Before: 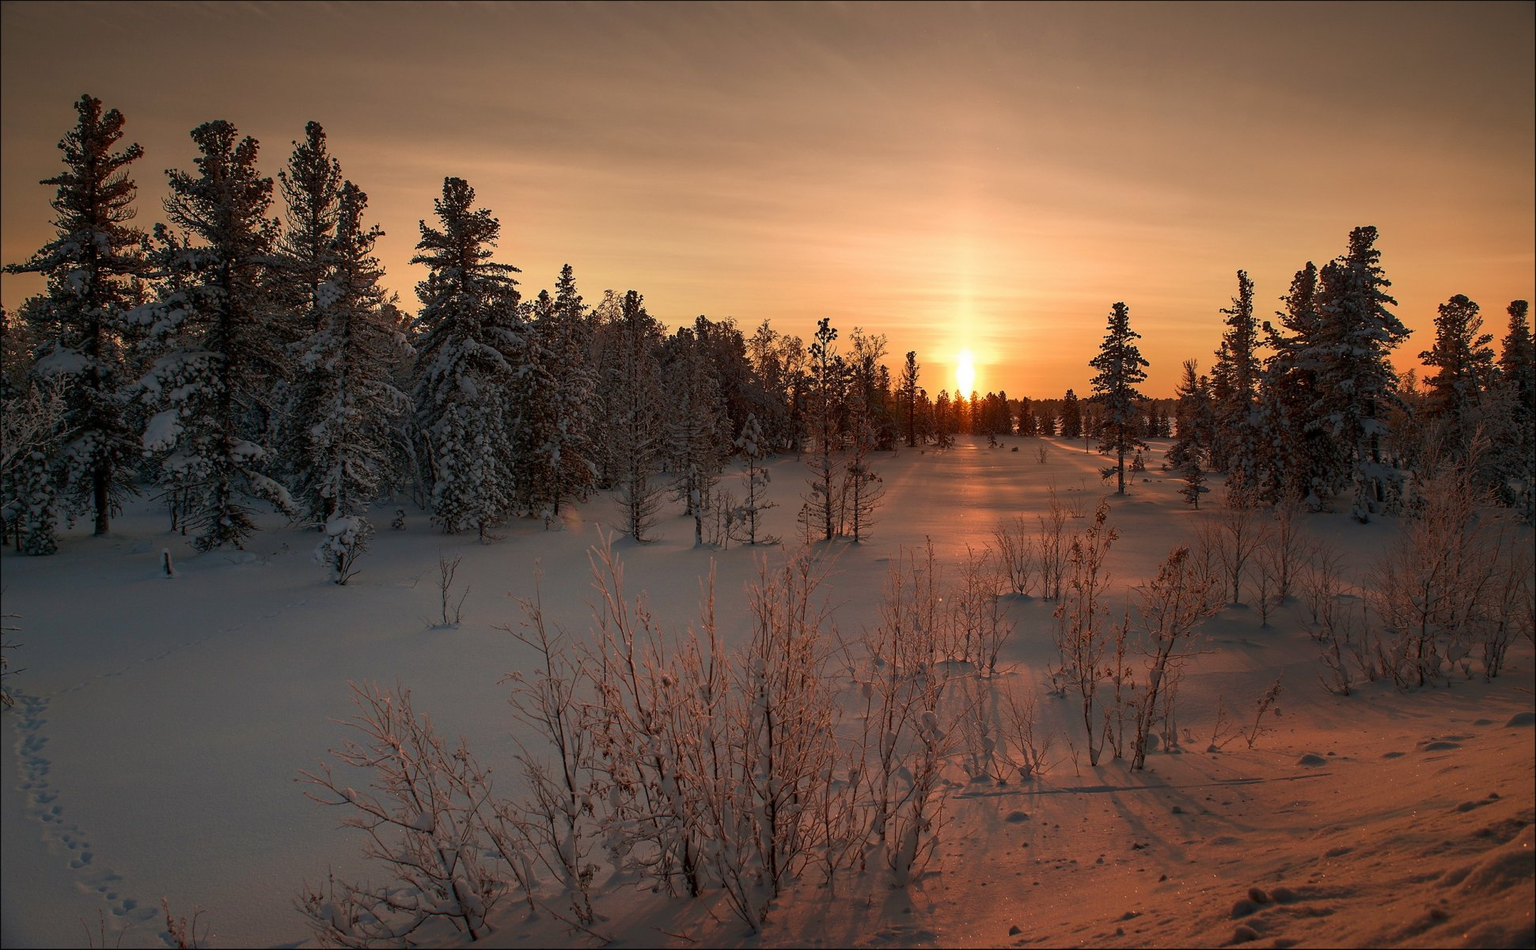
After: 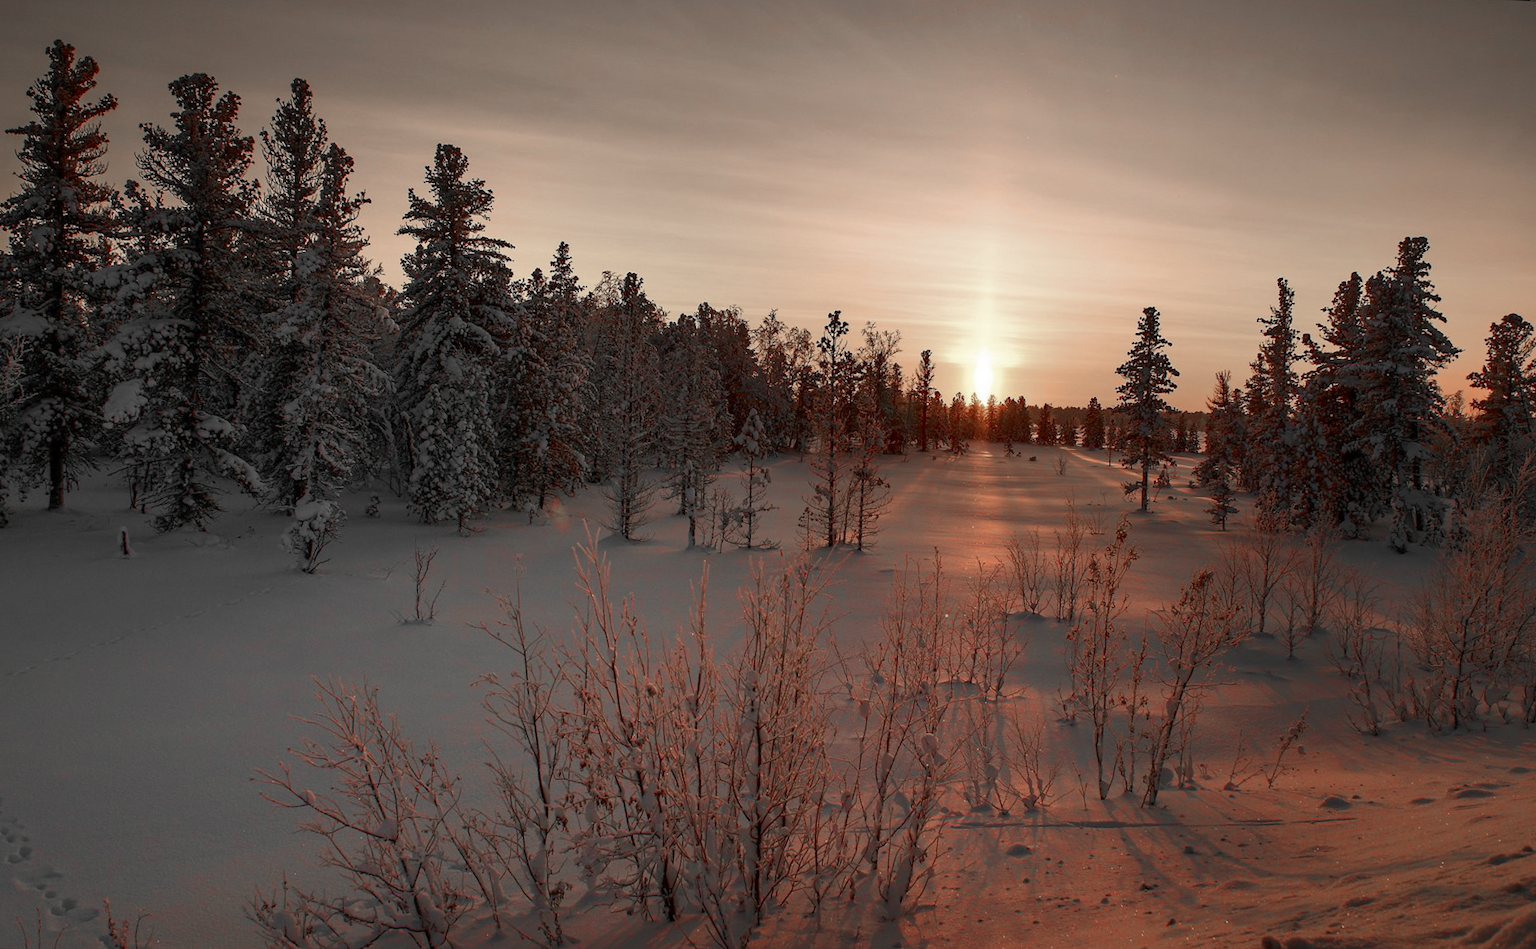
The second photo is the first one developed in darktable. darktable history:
exposure: compensate highlight preservation false
crop and rotate: angle -2.38°
color zones: curves: ch1 [(0, 0.831) (0.08, 0.771) (0.157, 0.268) (0.241, 0.207) (0.562, -0.005) (0.714, -0.013) (0.876, 0.01) (1, 0.831)]
